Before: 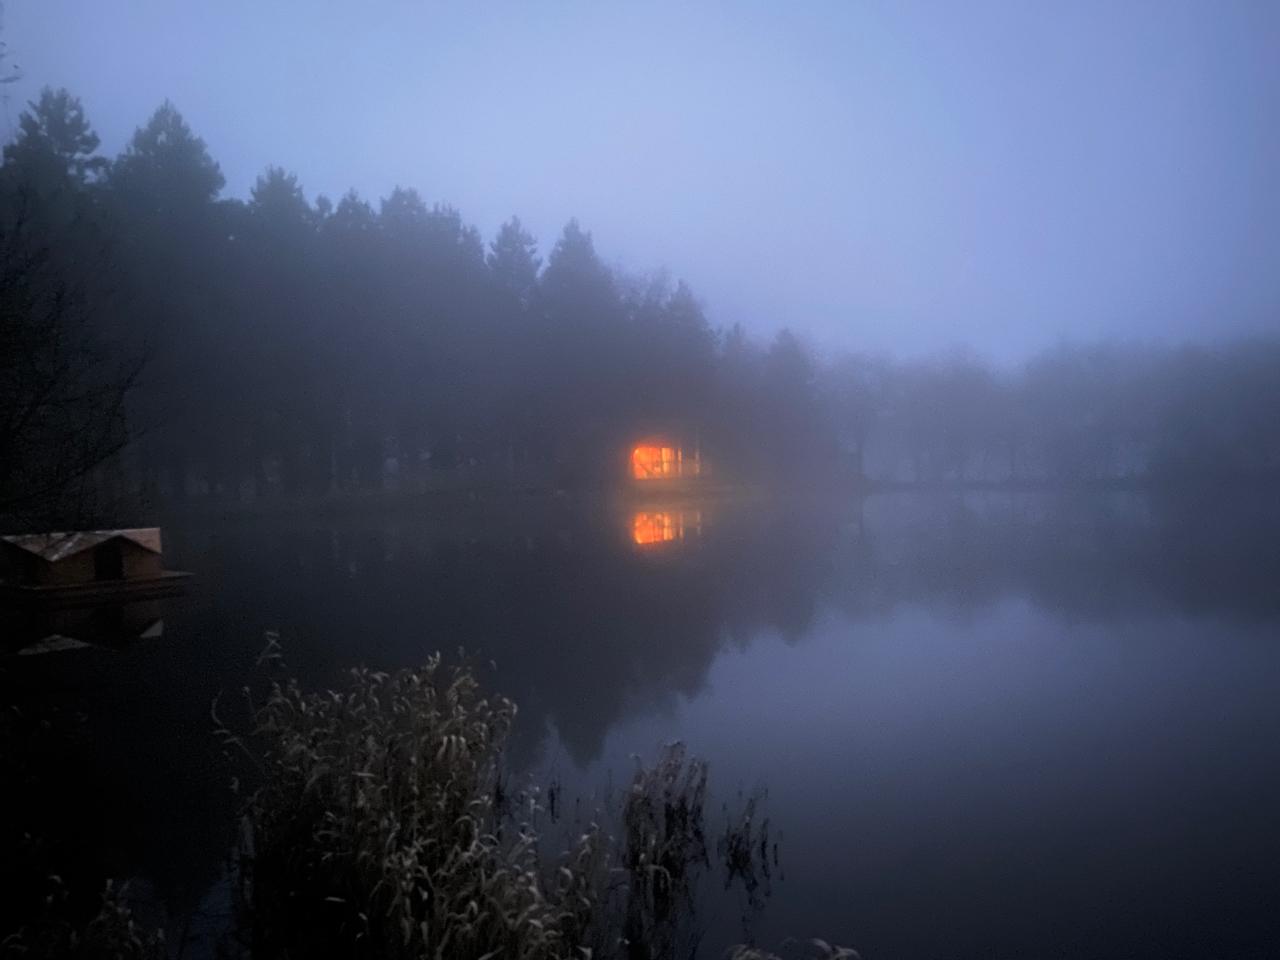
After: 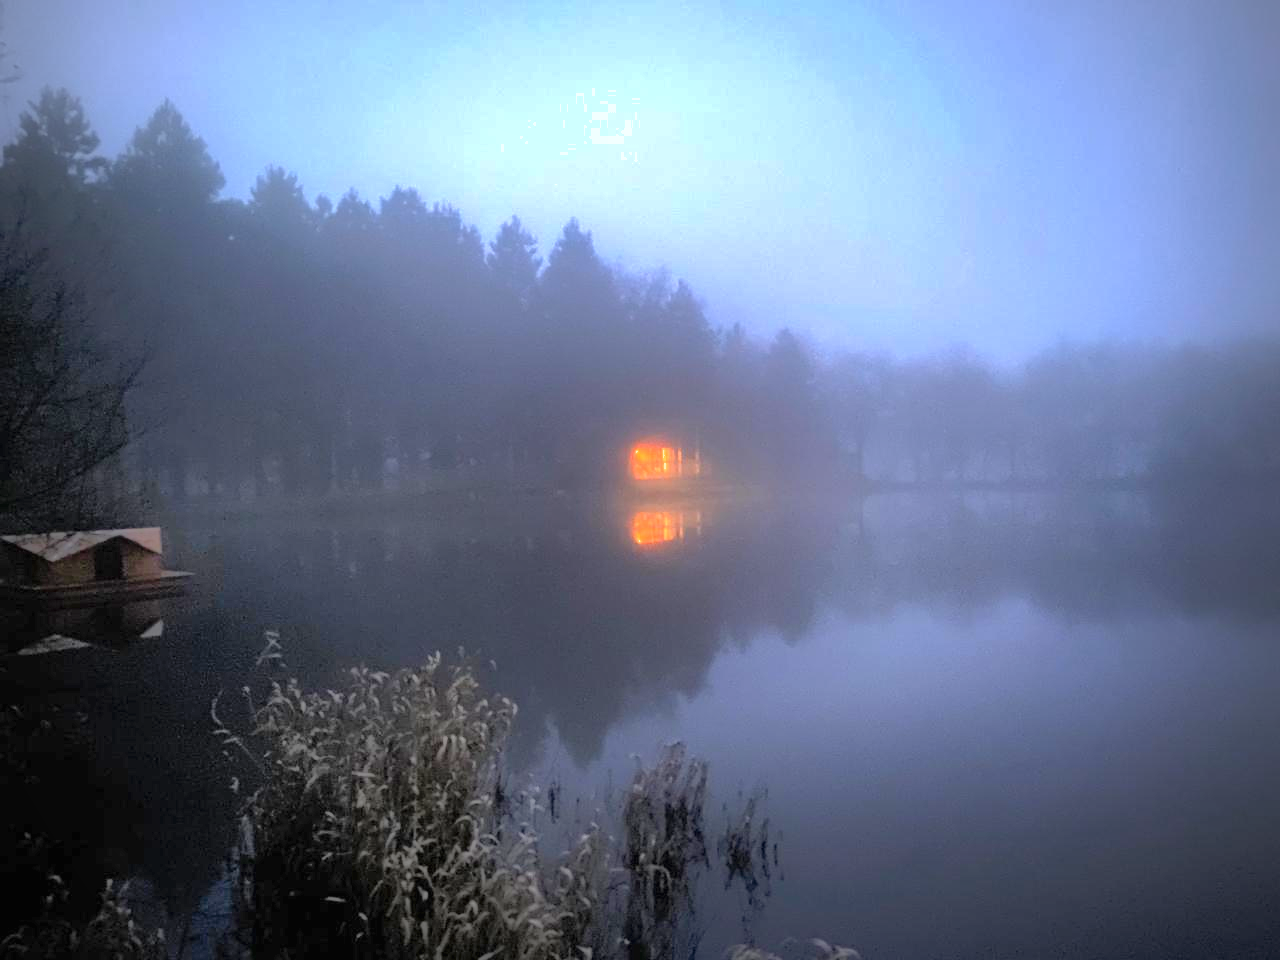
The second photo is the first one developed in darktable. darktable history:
shadows and highlights: shadows 60, highlights -60
exposure: black level correction 0, exposure 1 EV, compensate exposure bias true, compensate highlight preservation false
vignetting: fall-off radius 60.92%
